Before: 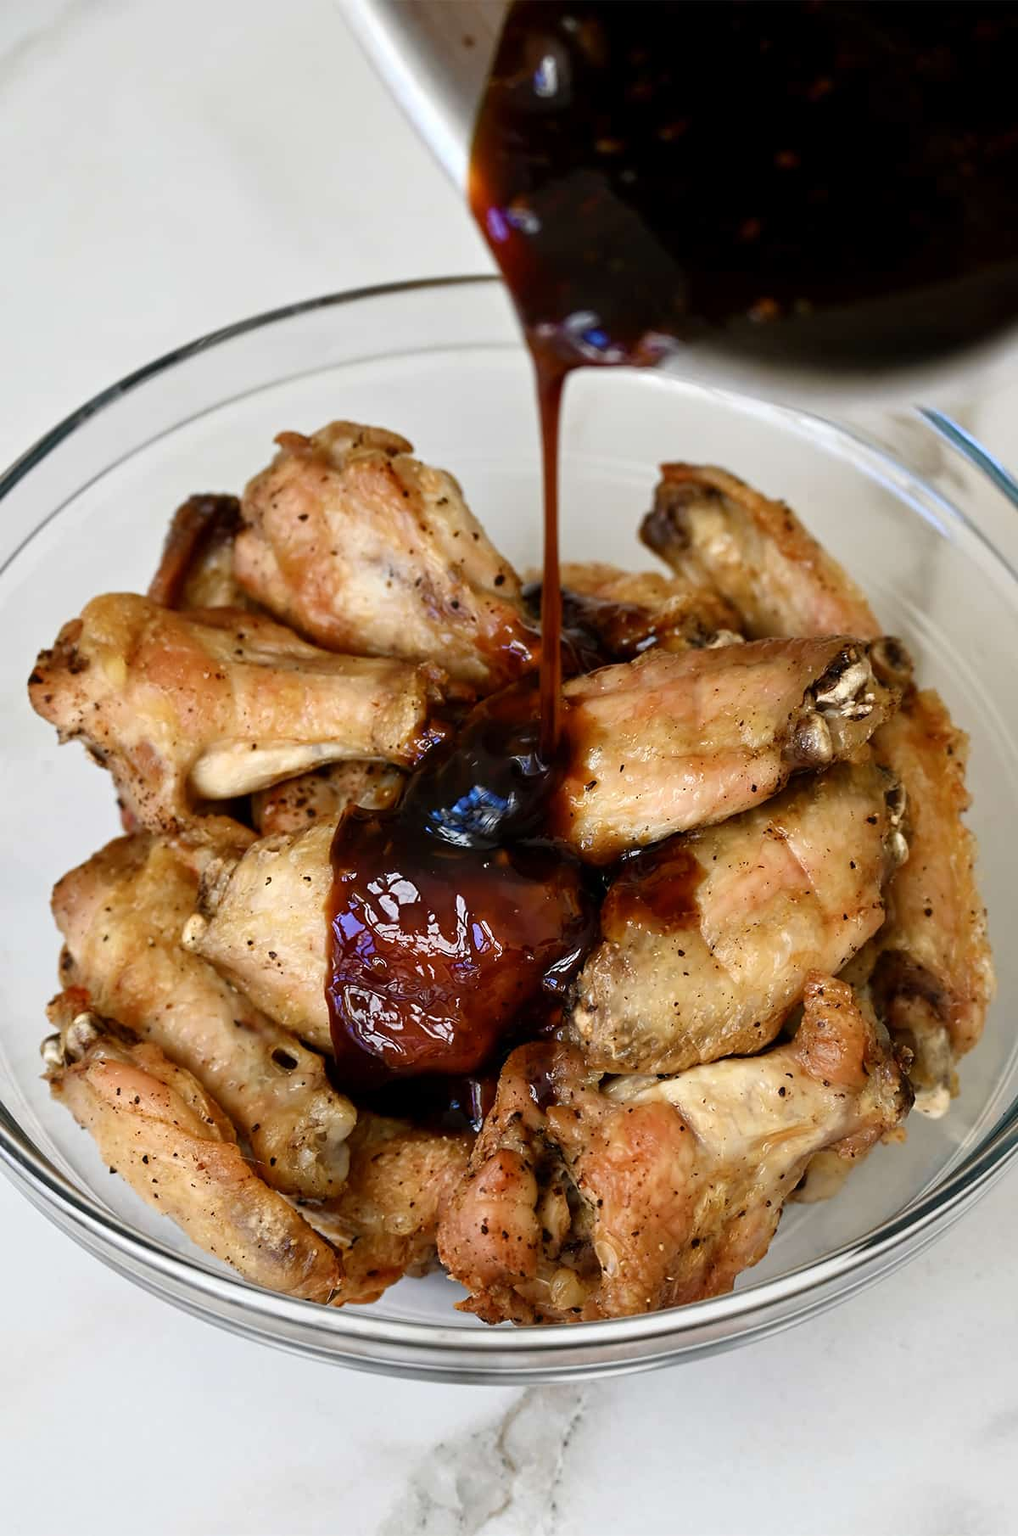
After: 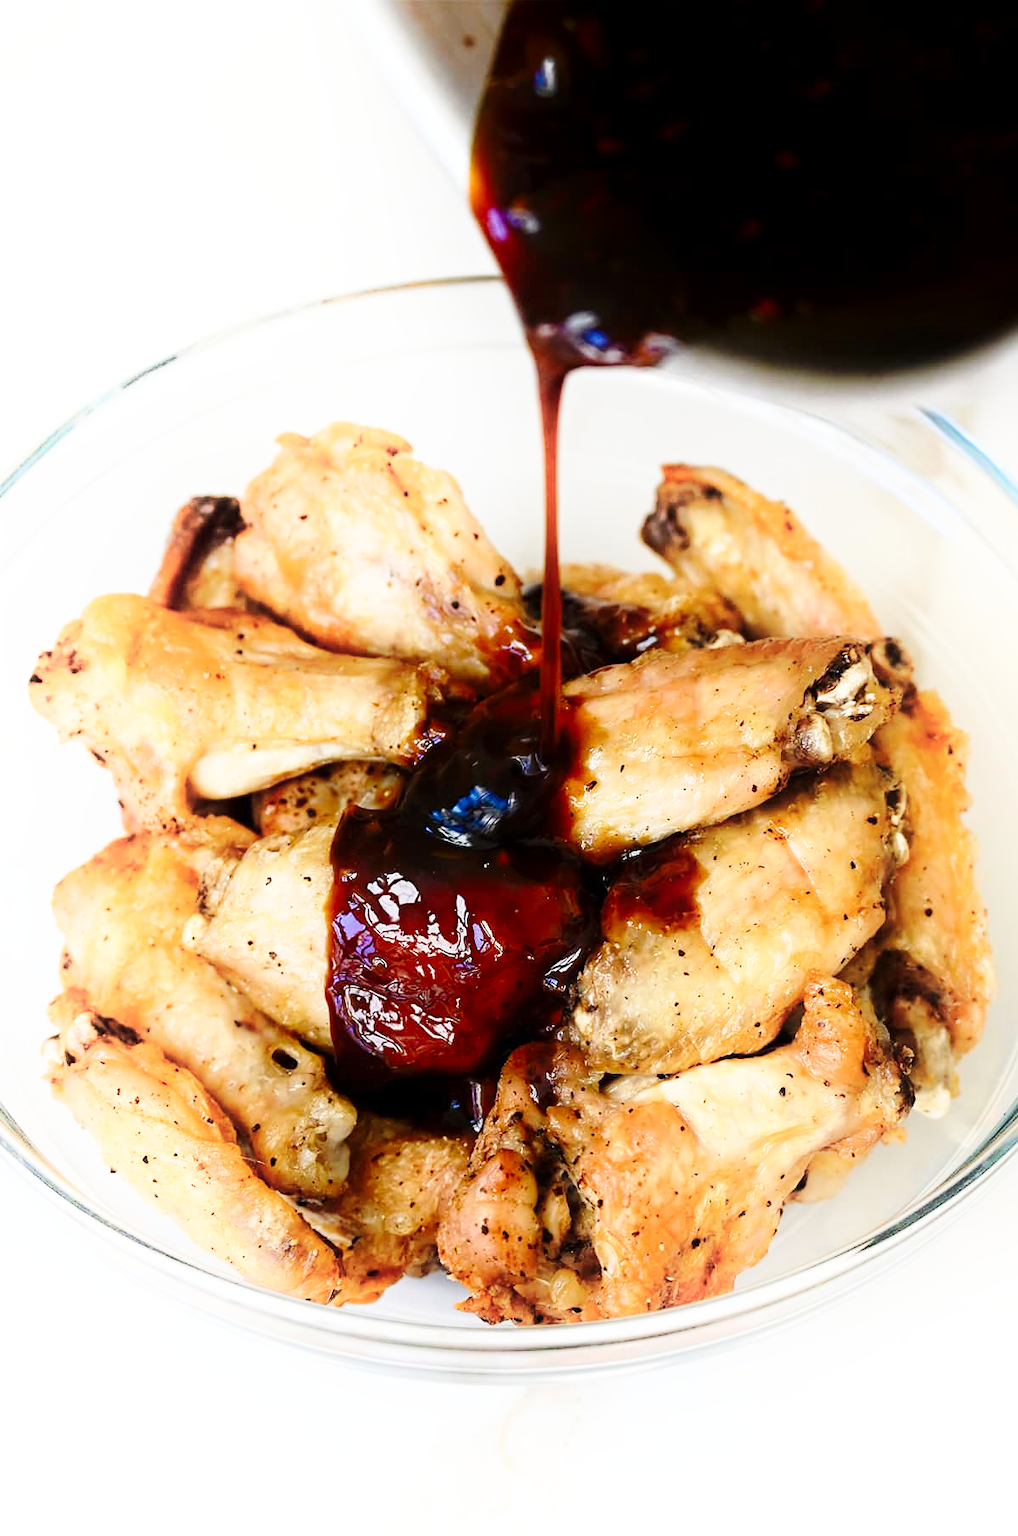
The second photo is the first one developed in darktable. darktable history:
shadows and highlights: shadows -89.19, highlights 91.48, soften with gaussian
base curve: curves: ch0 [(0, 0) (0.028, 0.03) (0.121, 0.232) (0.46, 0.748) (0.859, 0.968) (1, 1)], preserve colors none
